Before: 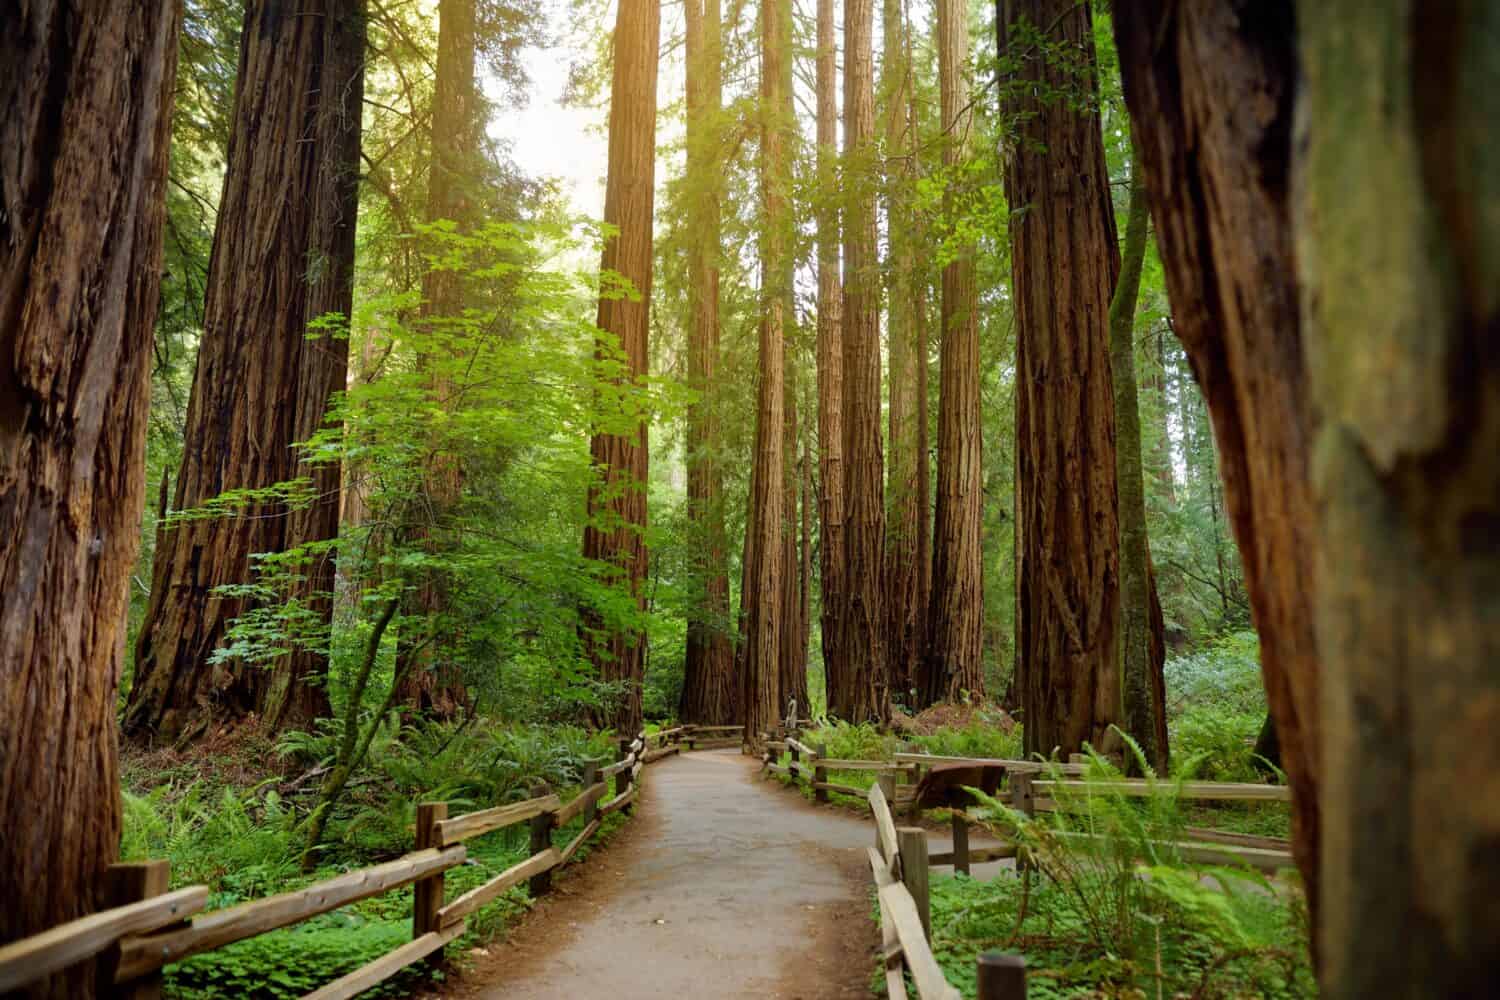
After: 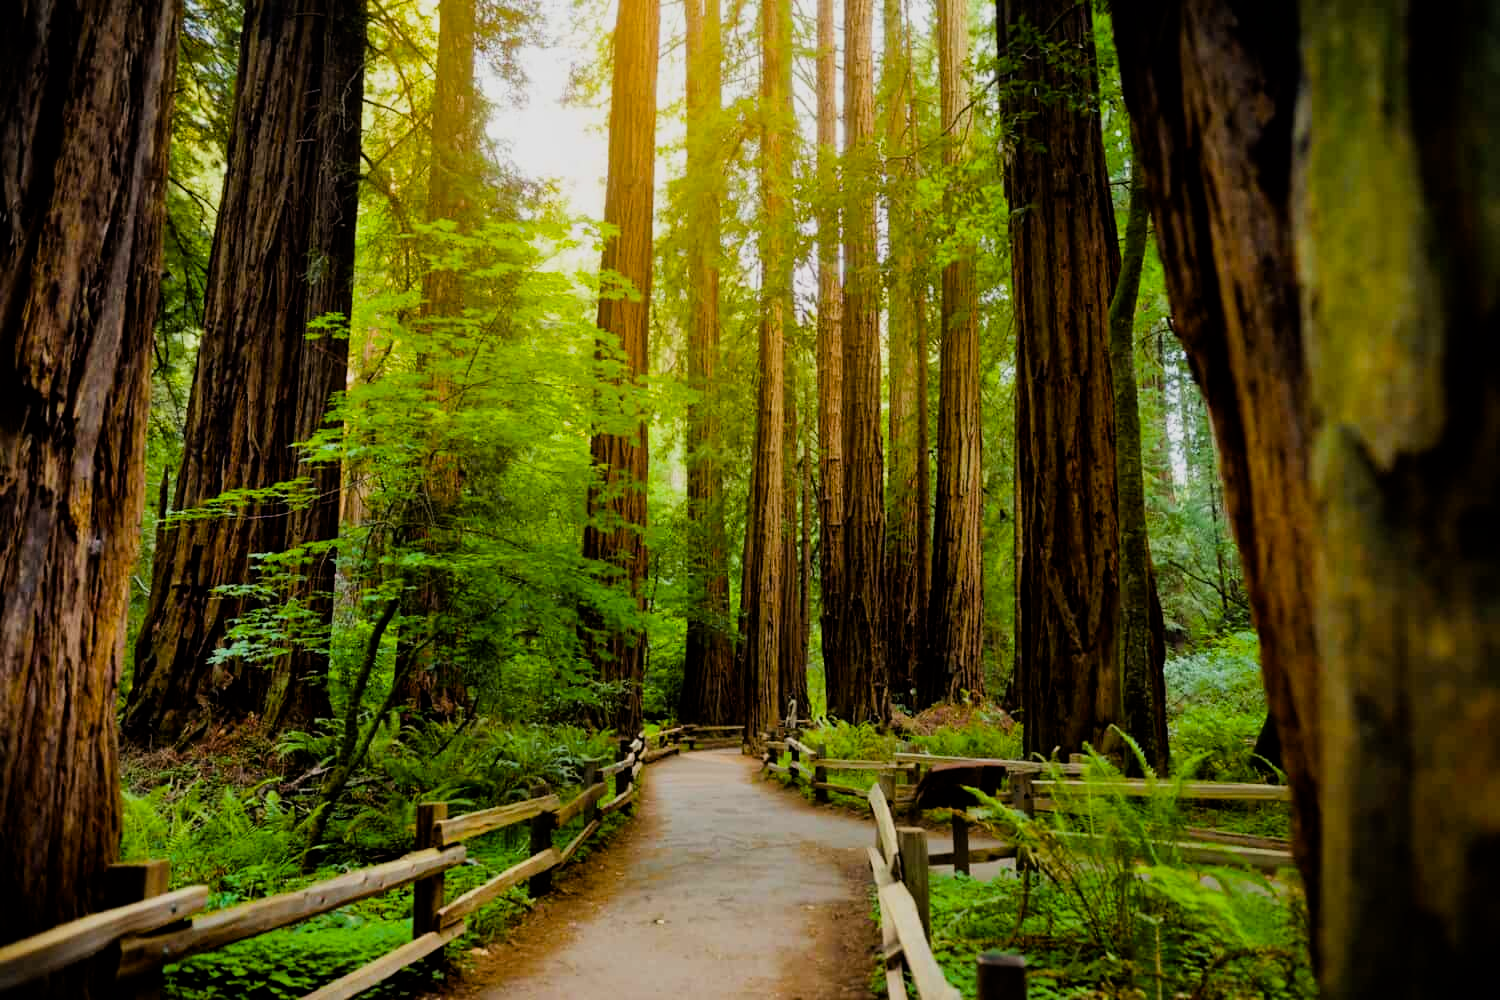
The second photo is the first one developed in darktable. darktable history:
color balance rgb: linear chroma grading › global chroma 9.089%, perceptual saturation grading › global saturation 30.623%
filmic rgb: black relative exposure -7.5 EV, white relative exposure 5 EV, hardness 3.33, contrast 1.298, iterations of high-quality reconstruction 0
